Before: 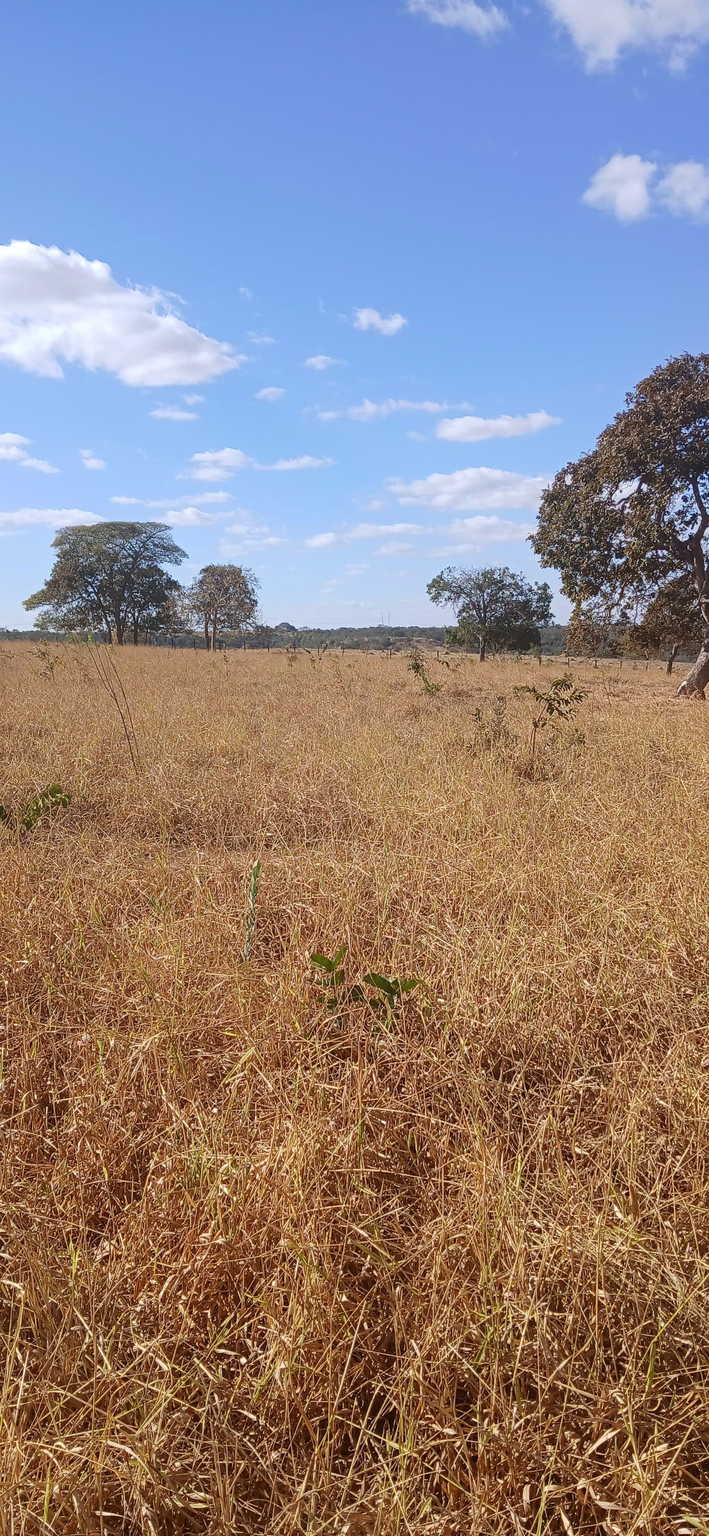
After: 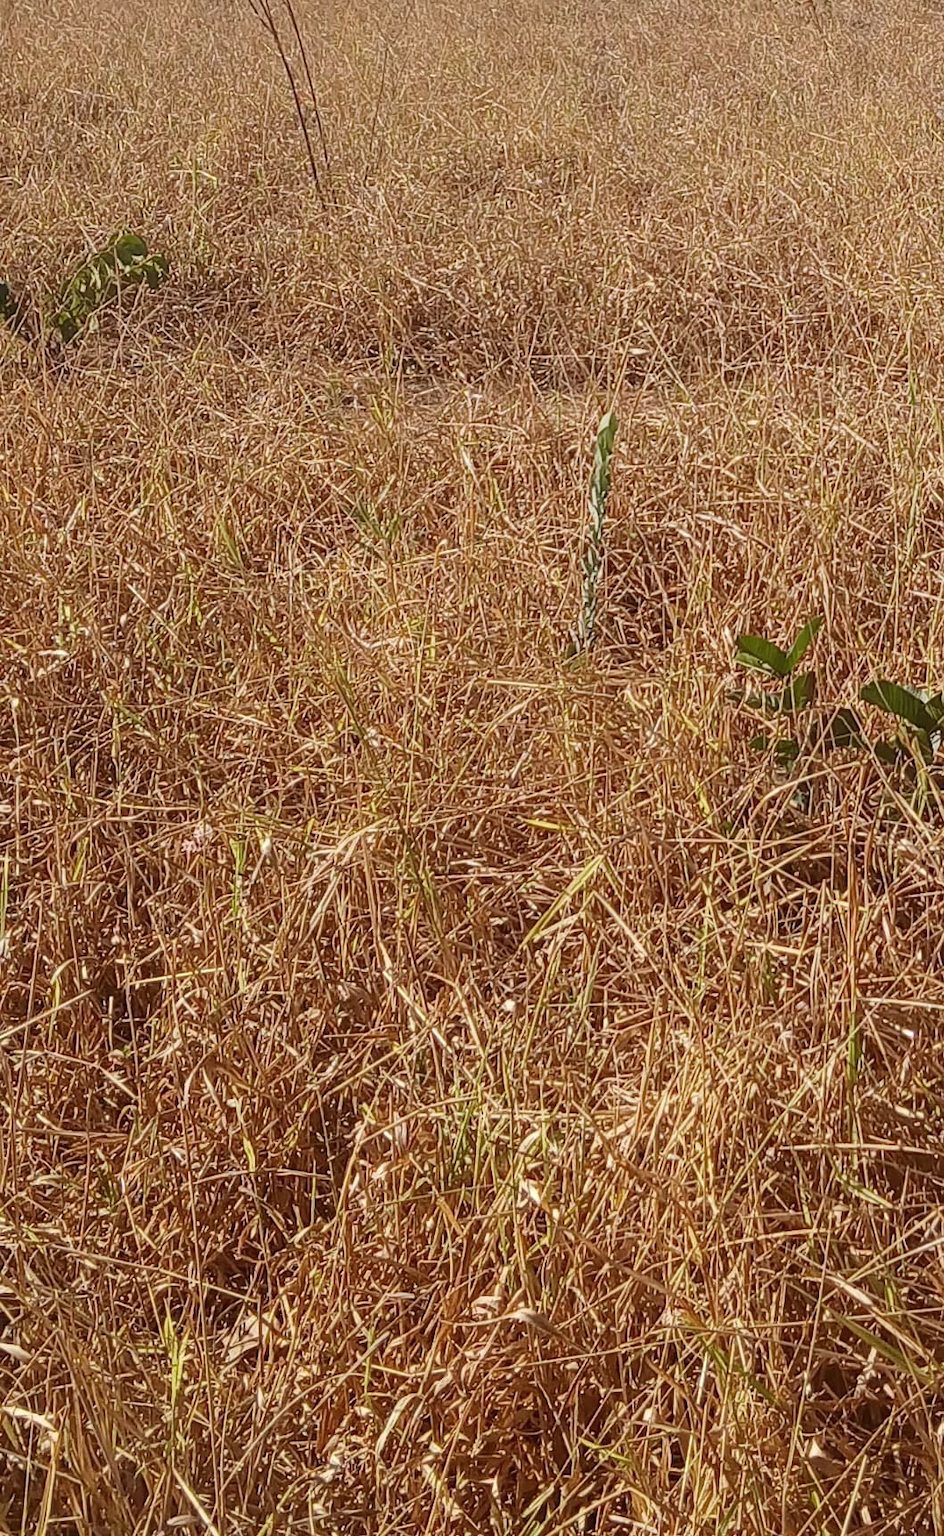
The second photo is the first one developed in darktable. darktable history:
crop: top 44.663%, right 43.747%, bottom 13.085%
tone equalizer: edges refinement/feathering 500, mask exposure compensation -1.57 EV, preserve details no
